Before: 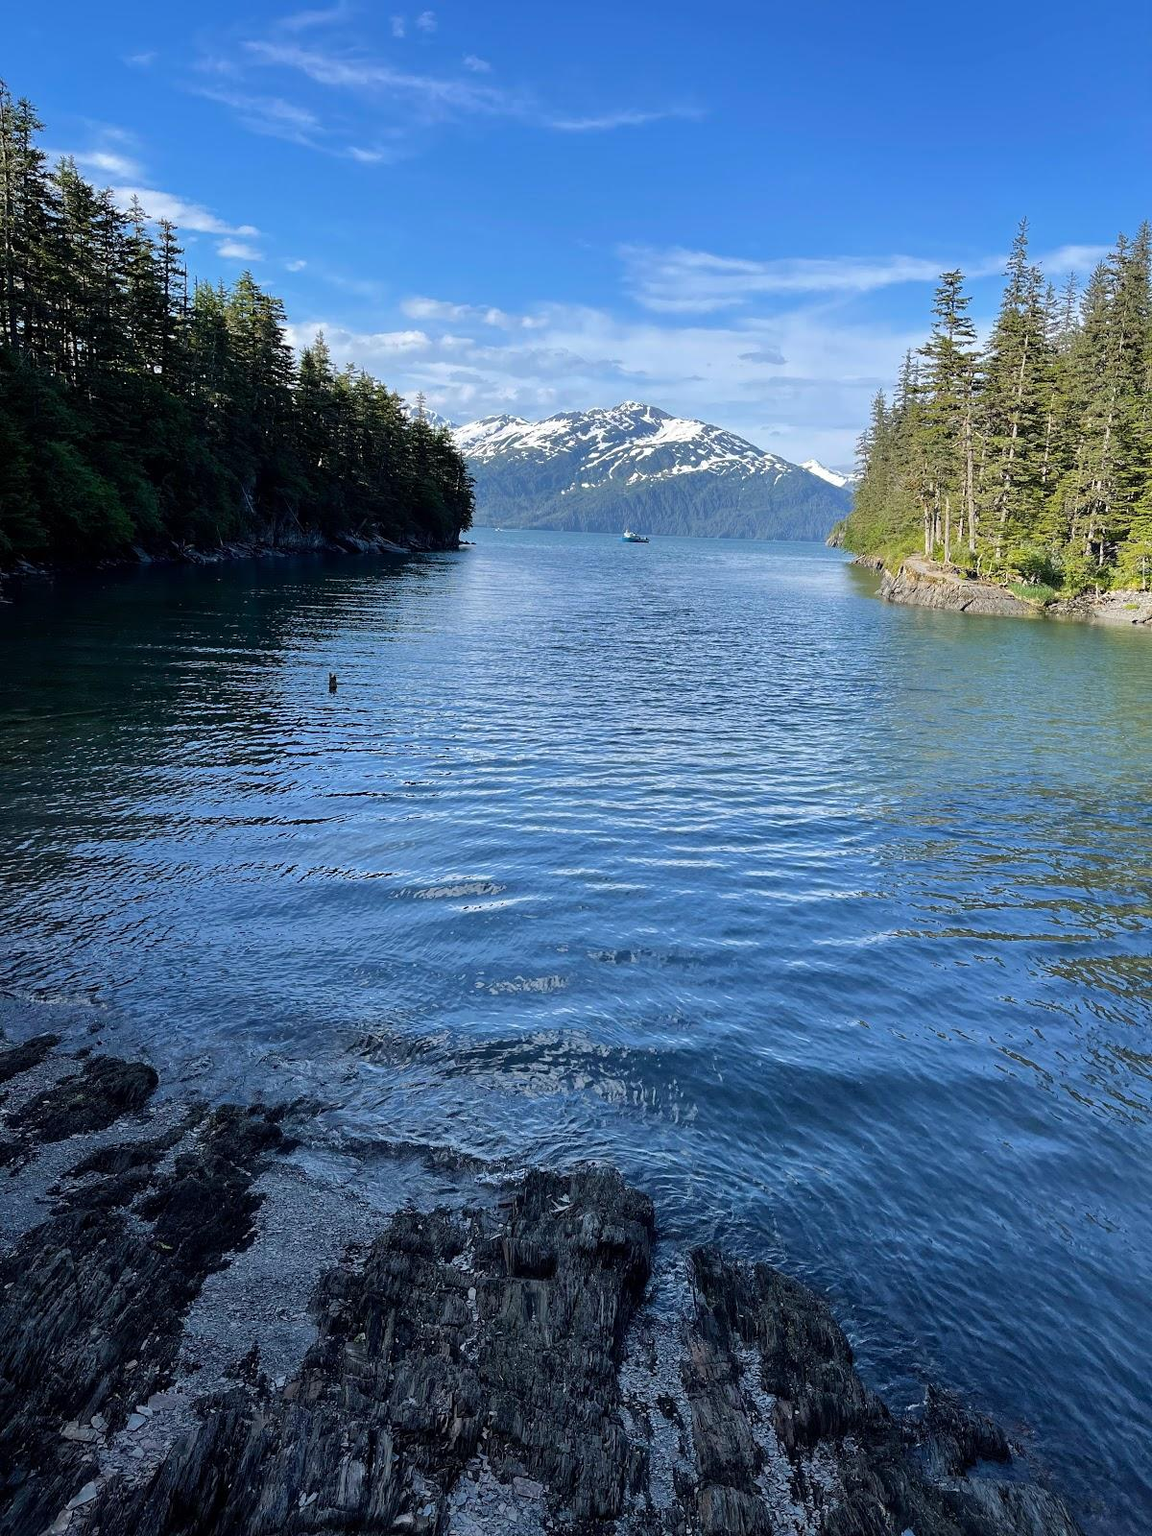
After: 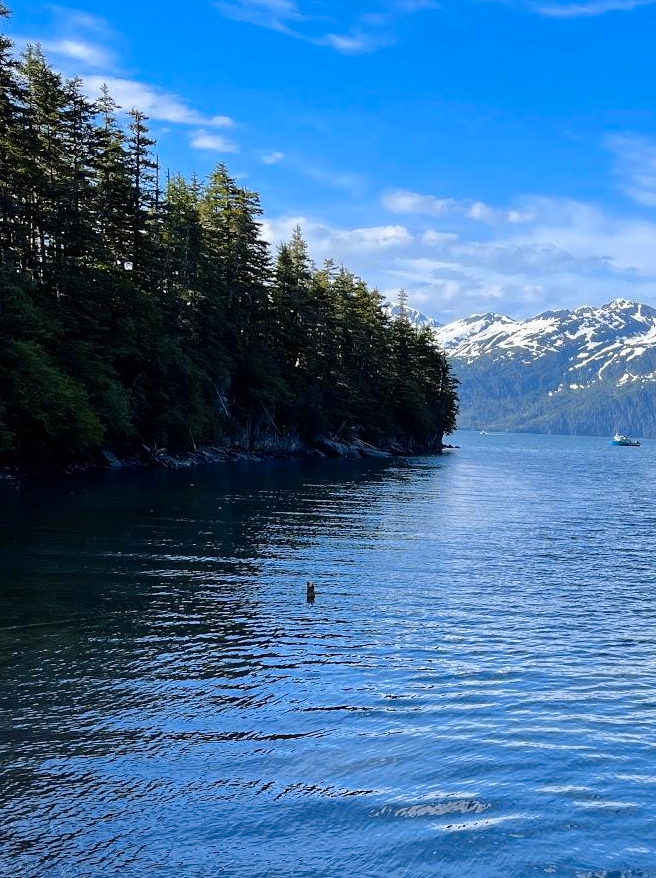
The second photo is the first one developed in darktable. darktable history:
color contrast: green-magenta contrast 0.85, blue-yellow contrast 1.25, unbound 0
crop and rotate: left 3.047%, top 7.509%, right 42.236%, bottom 37.598%
